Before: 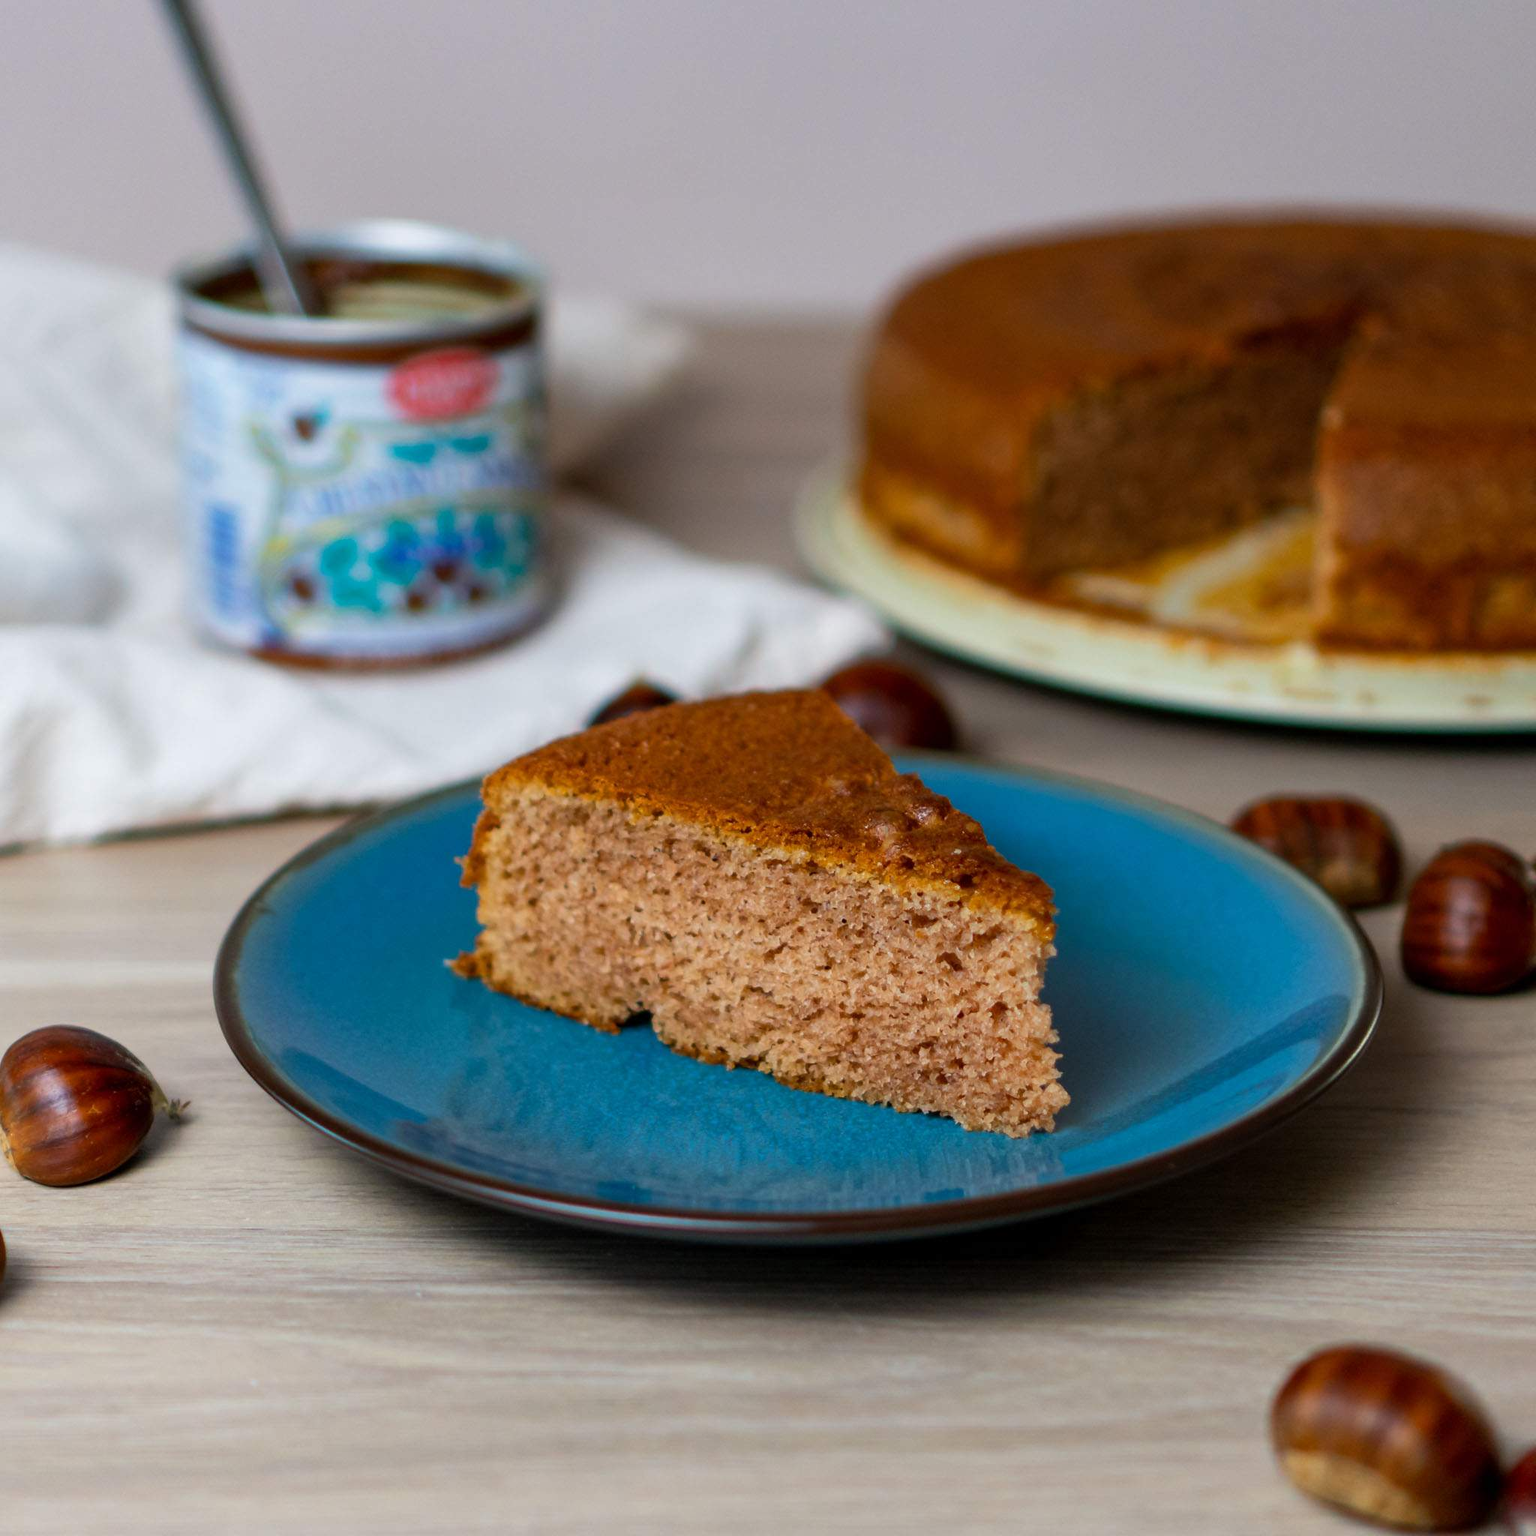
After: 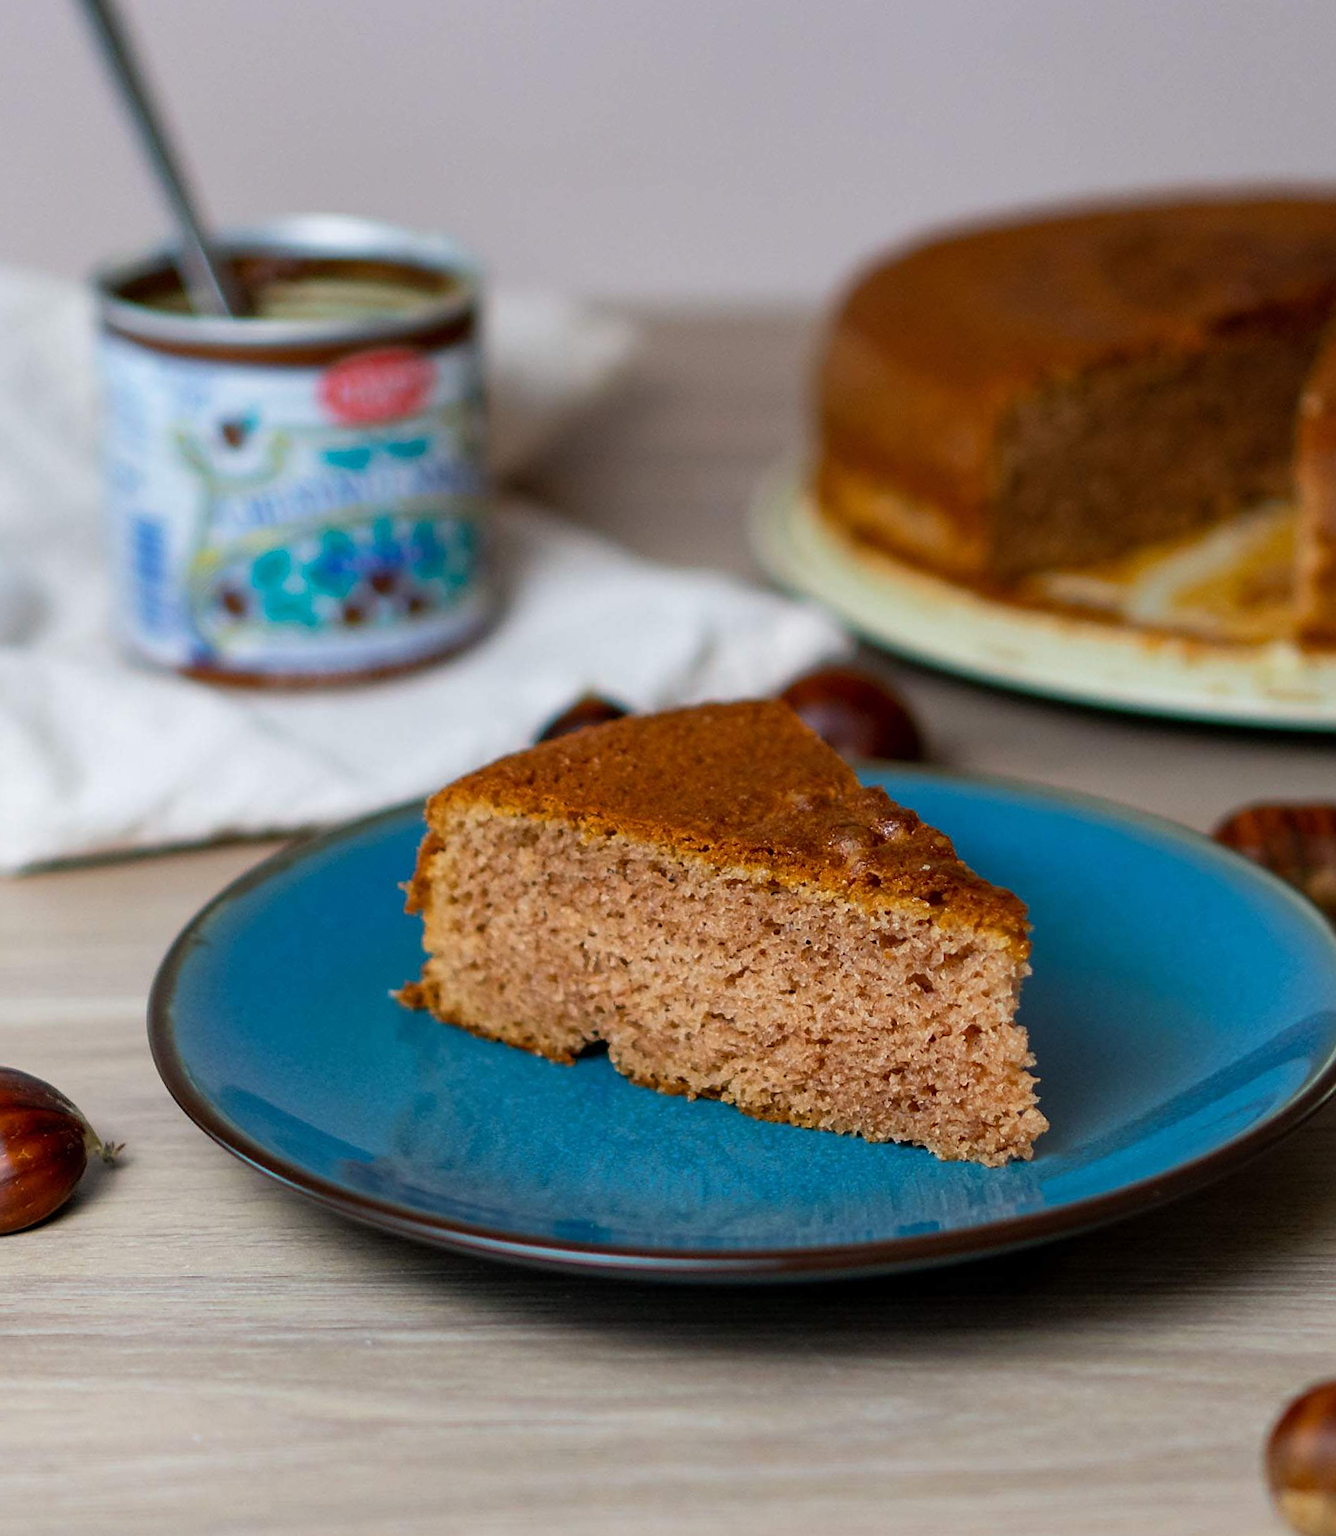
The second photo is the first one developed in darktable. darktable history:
sharpen: on, module defaults
crop and rotate: angle 1°, left 4.281%, top 0.642%, right 11.383%, bottom 2.486%
